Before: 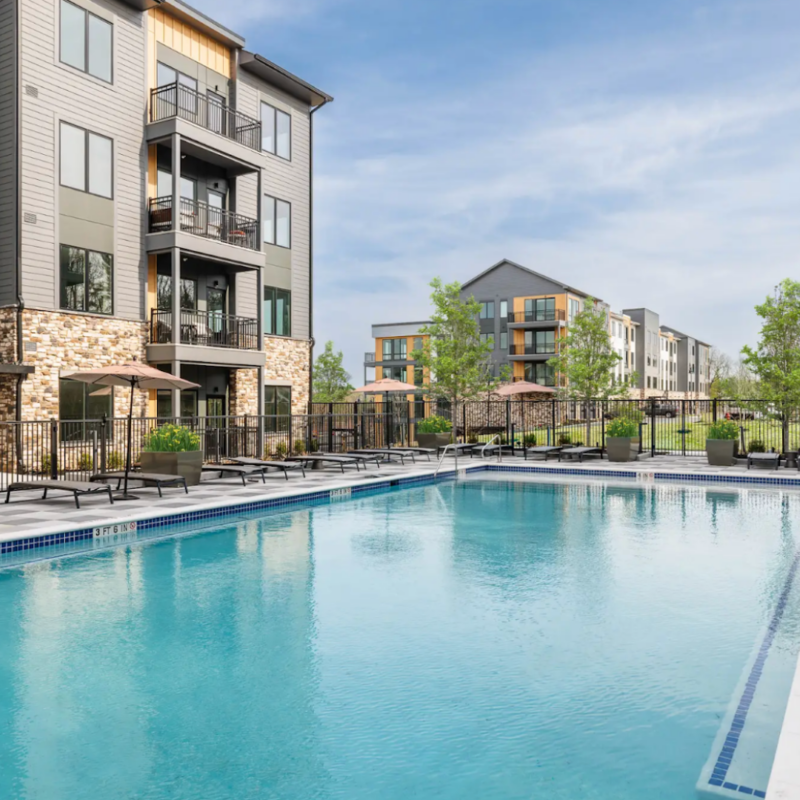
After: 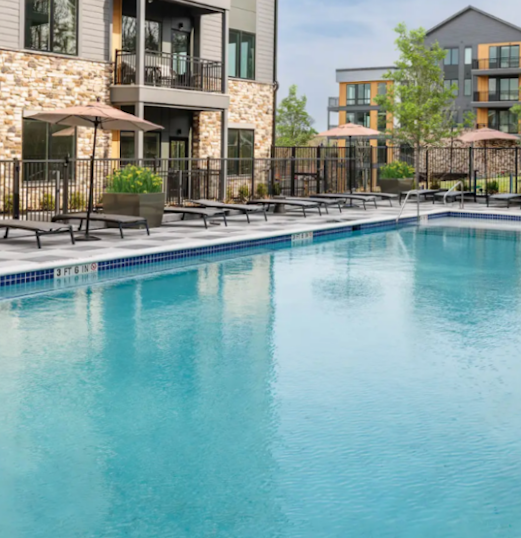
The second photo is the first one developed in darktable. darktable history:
crop and rotate: angle -0.88°, left 3.935%, top 31.693%, right 29.93%
